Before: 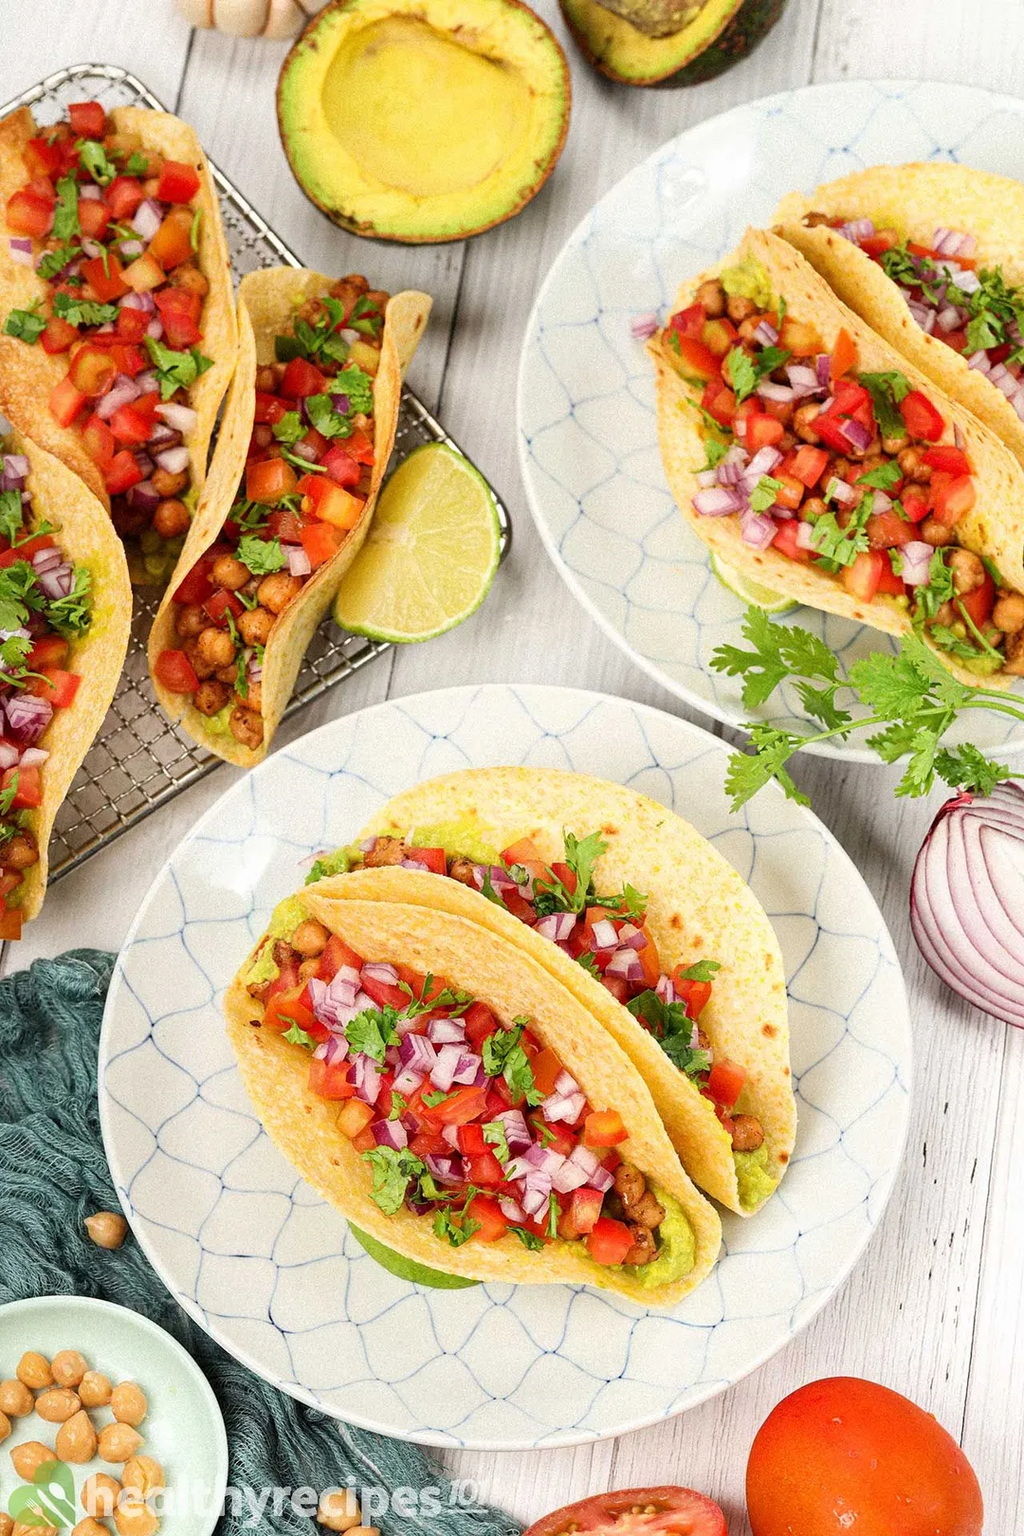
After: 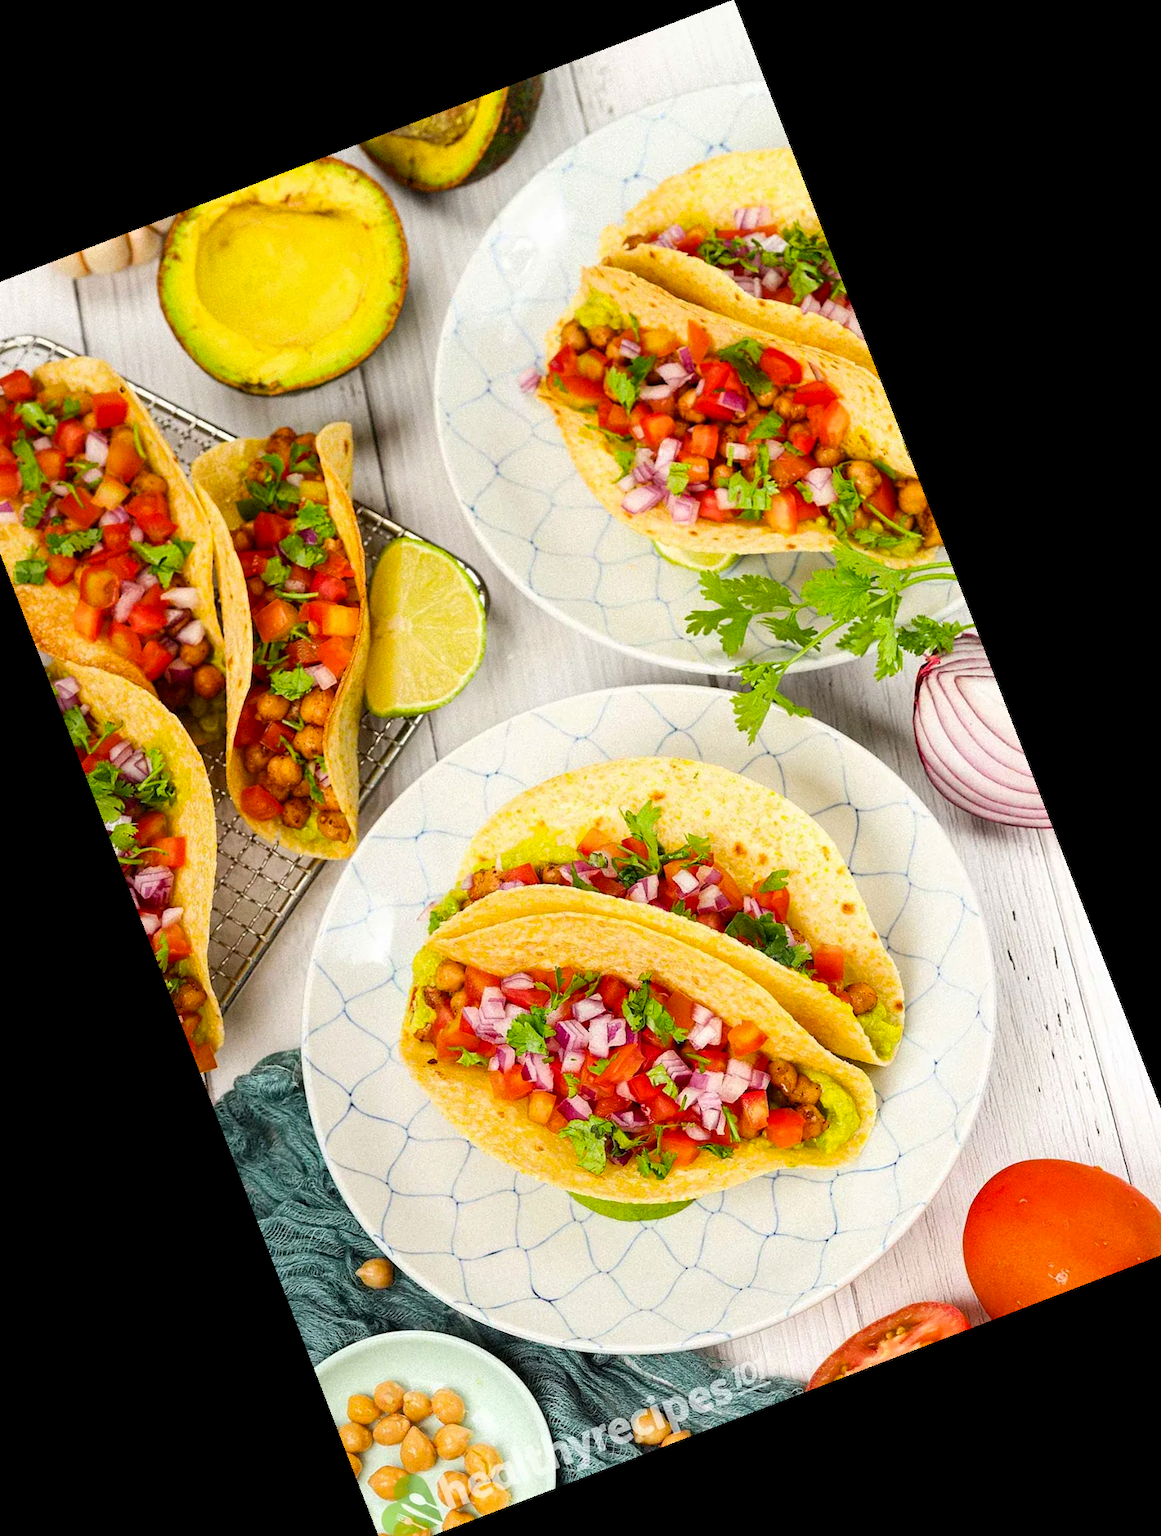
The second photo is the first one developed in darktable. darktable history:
crop and rotate: angle 21.06°, left 6.952%, right 3.629%, bottom 1.056%
color balance rgb: perceptual saturation grading › global saturation 25.203%
